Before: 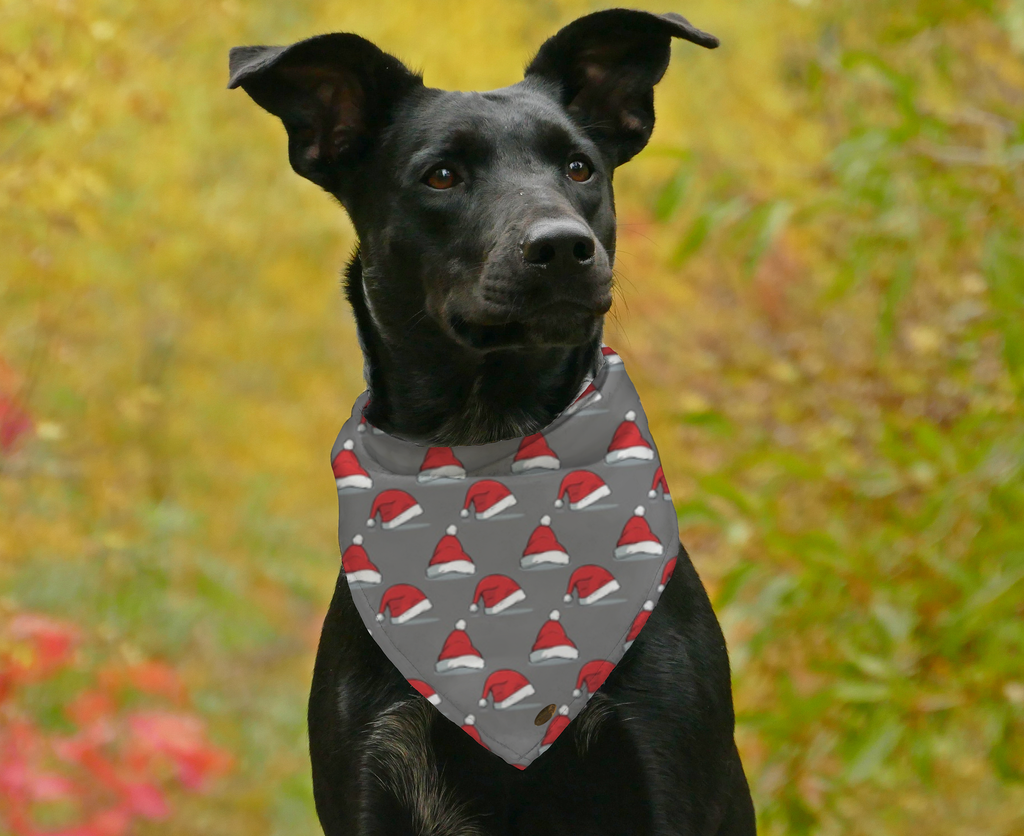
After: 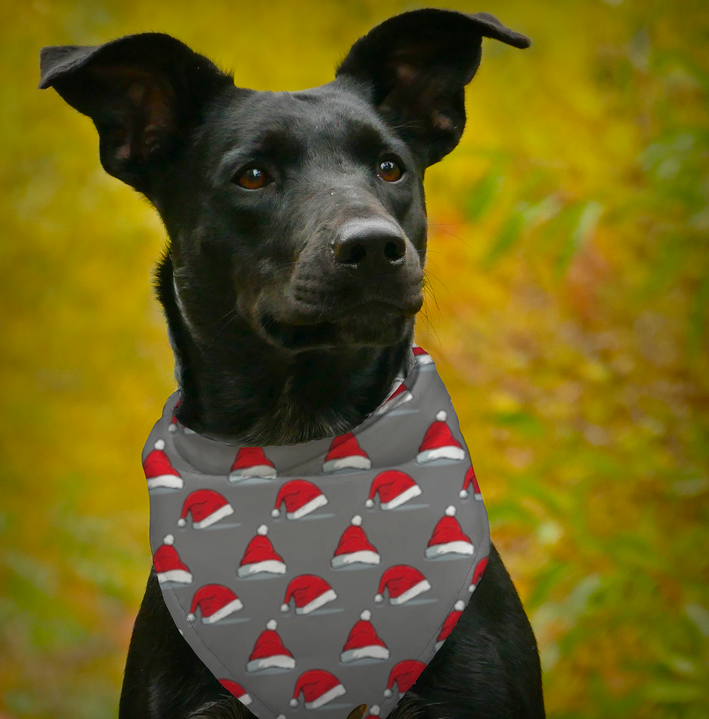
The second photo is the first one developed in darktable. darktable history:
crop: left 18.479%, right 12.2%, bottom 13.971%
color balance rgb: perceptual saturation grading › global saturation 20%, global vibrance 20%
vignetting: fall-off start 53.2%, brightness -0.594, saturation 0, automatic ratio true, width/height ratio 1.313, shape 0.22, unbound false
